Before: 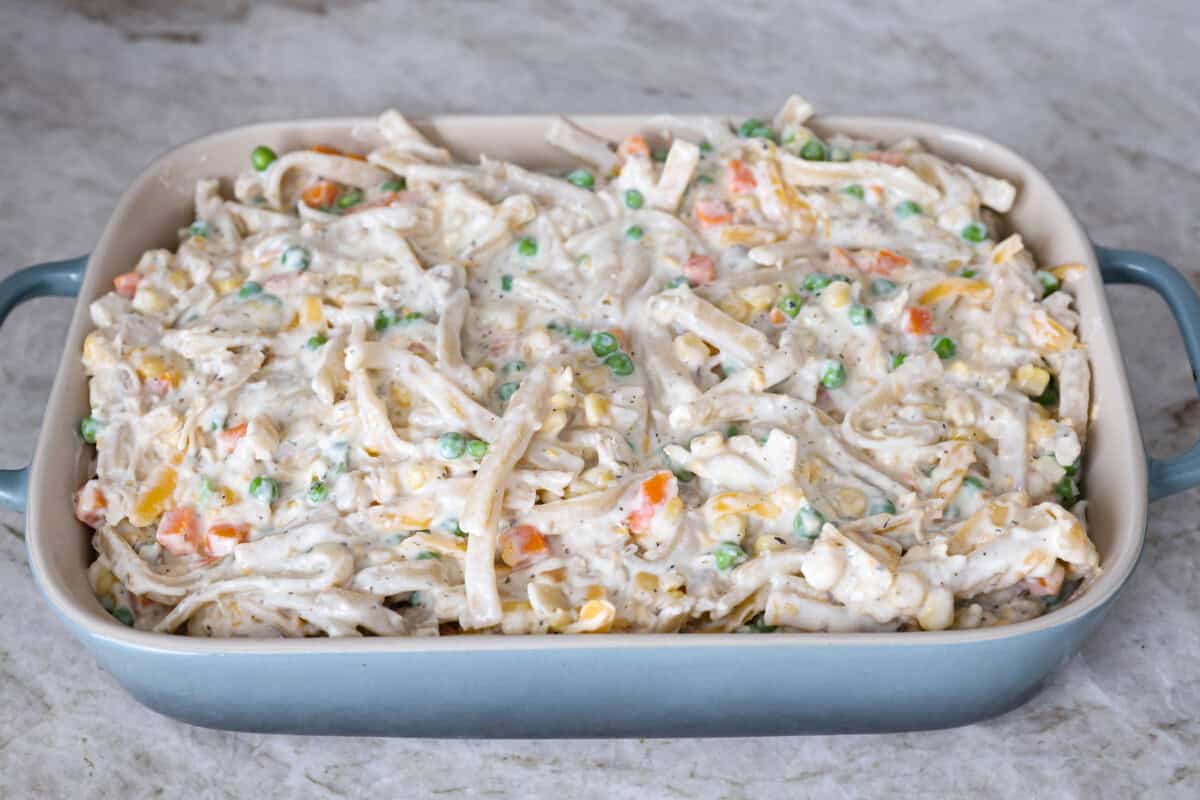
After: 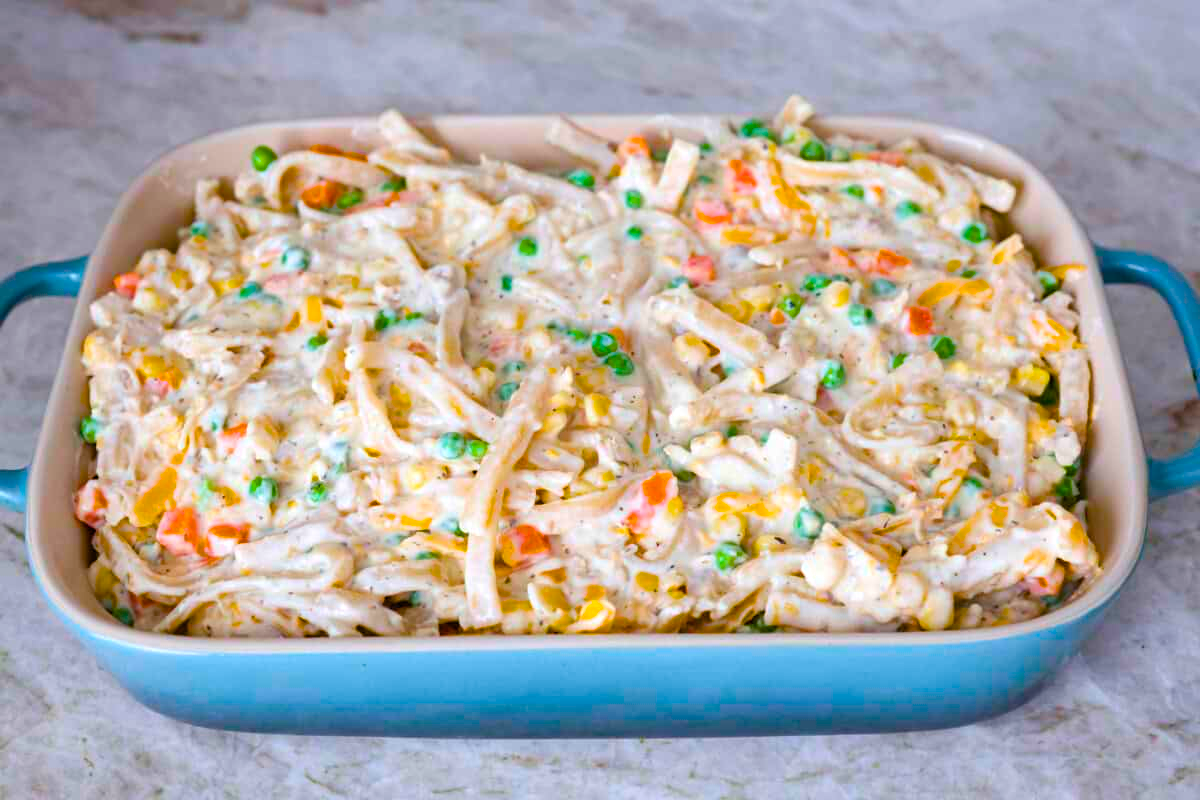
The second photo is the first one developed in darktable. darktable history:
exposure: exposure 0.075 EV, compensate highlight preservation false
color balance rgb: perceptual saturation grading › global saturation 35.91%, perceptual saturation grading › shadows 35.109%, global vibrance 50.076%
